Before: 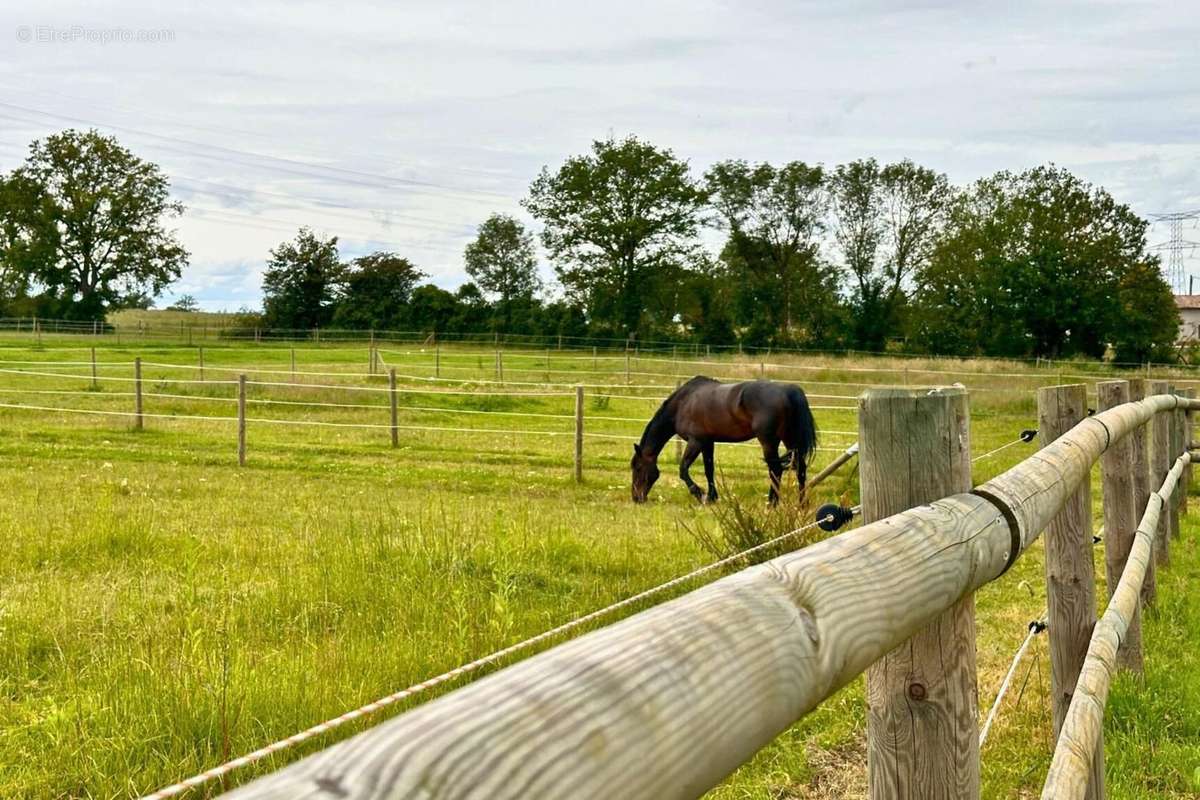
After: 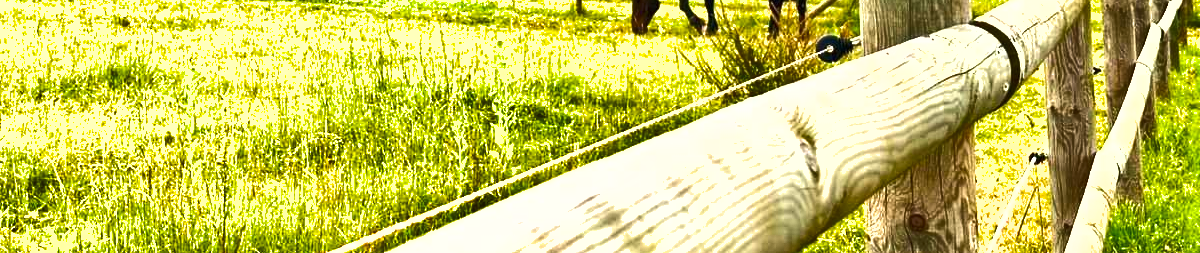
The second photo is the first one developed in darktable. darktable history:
crop and rotate: top 58.74%, bottom 9.554%
exposure: black level correction 0, exposure 1.412 EV, compensate exposure bias true, compensate highlight preservation false
shadows and highlights: shadows 30.59, highlights -62.87, soften with gaussian
